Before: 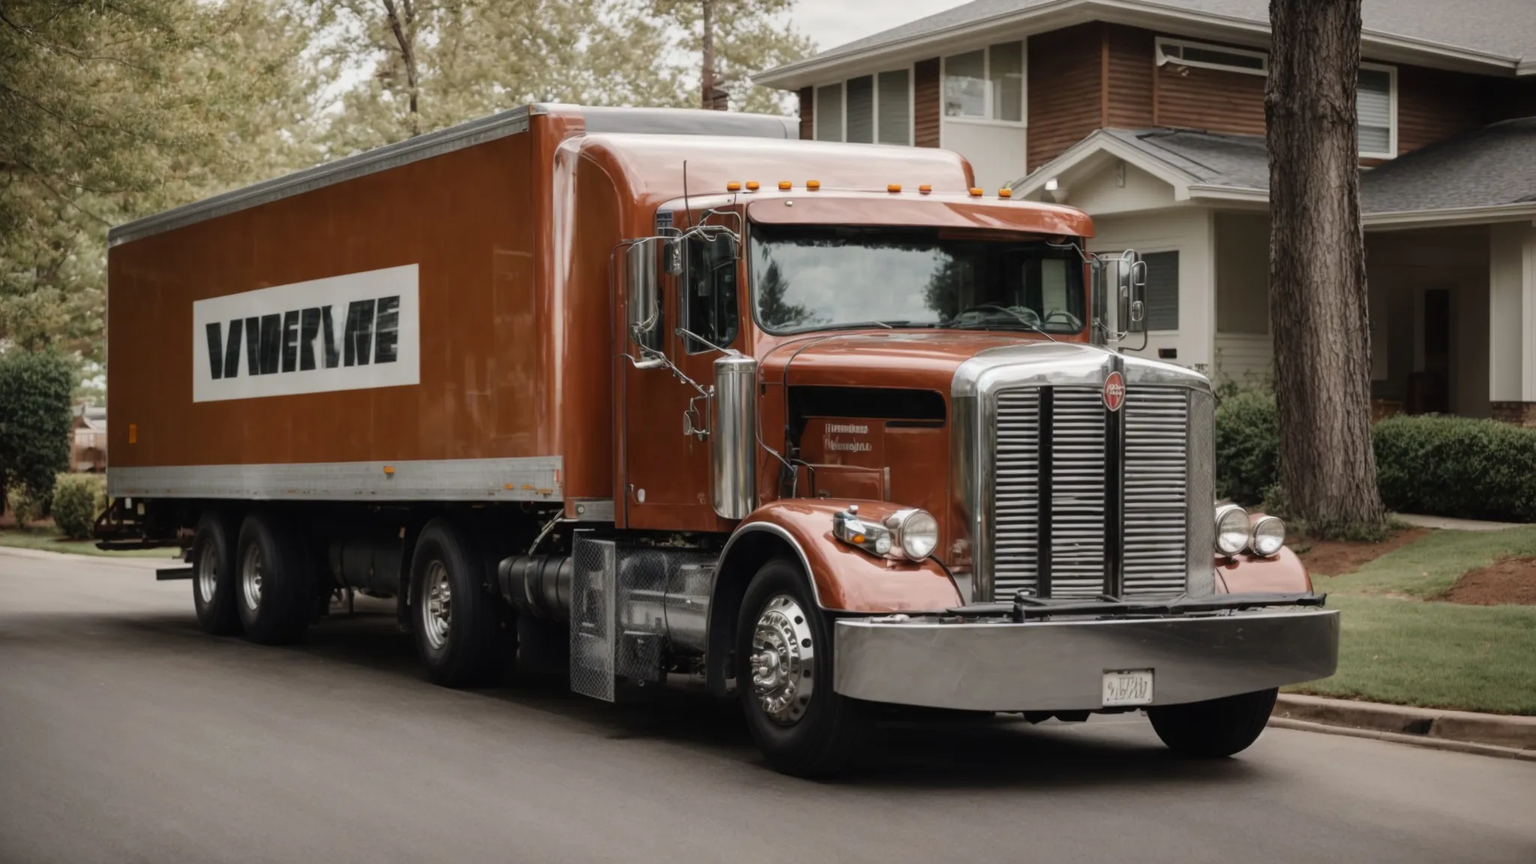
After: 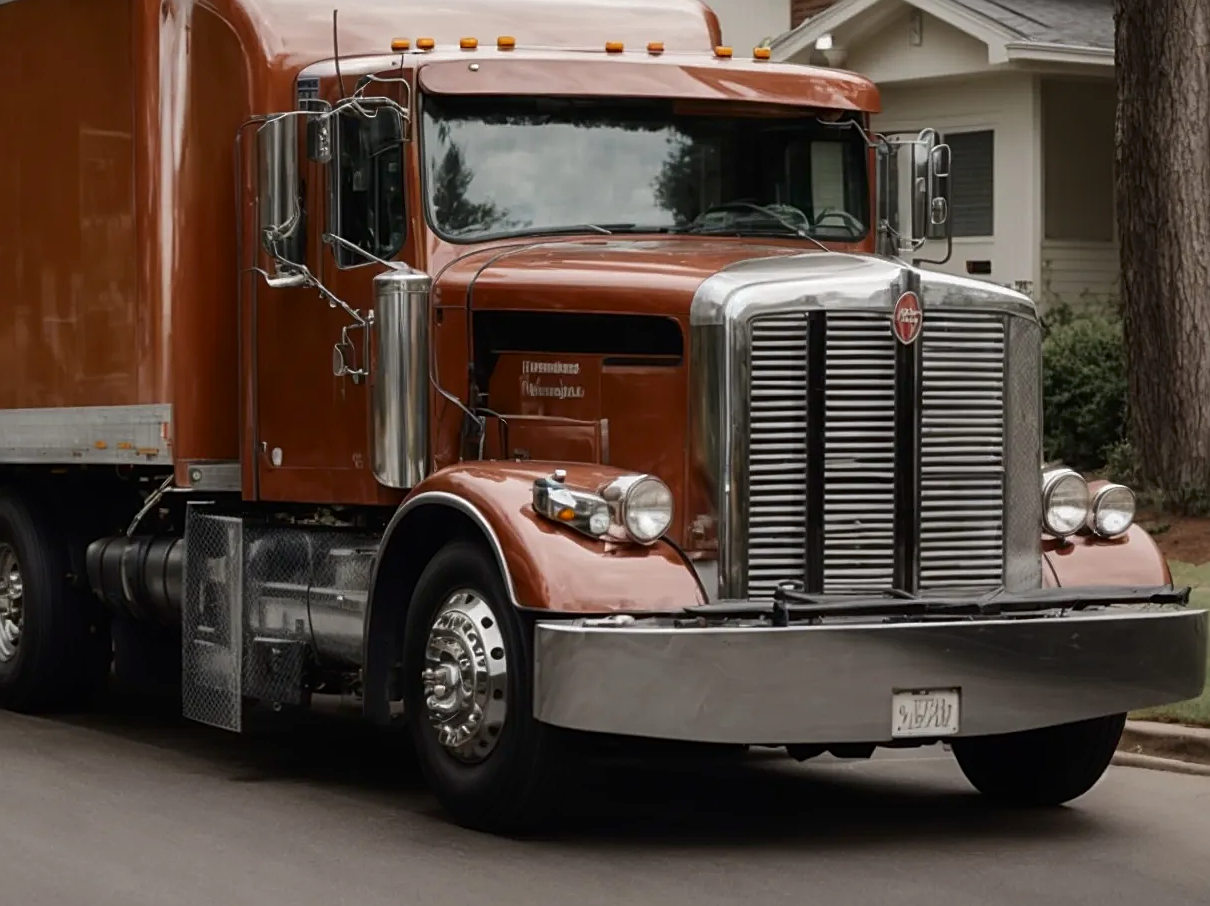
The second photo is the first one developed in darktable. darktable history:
contrast brightness saturation: brightness -0.09
crop and rotate: left 28.256%, top 17.734%, right 12.656%, bottom 3.573%
sharpen: on, module defaults
